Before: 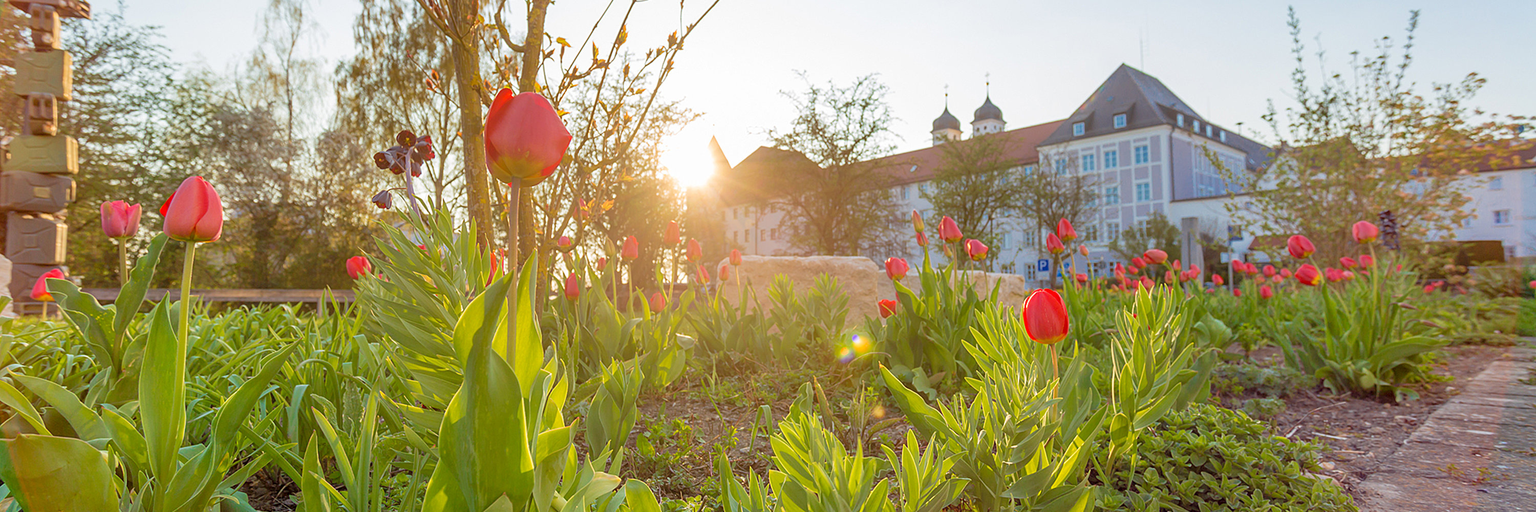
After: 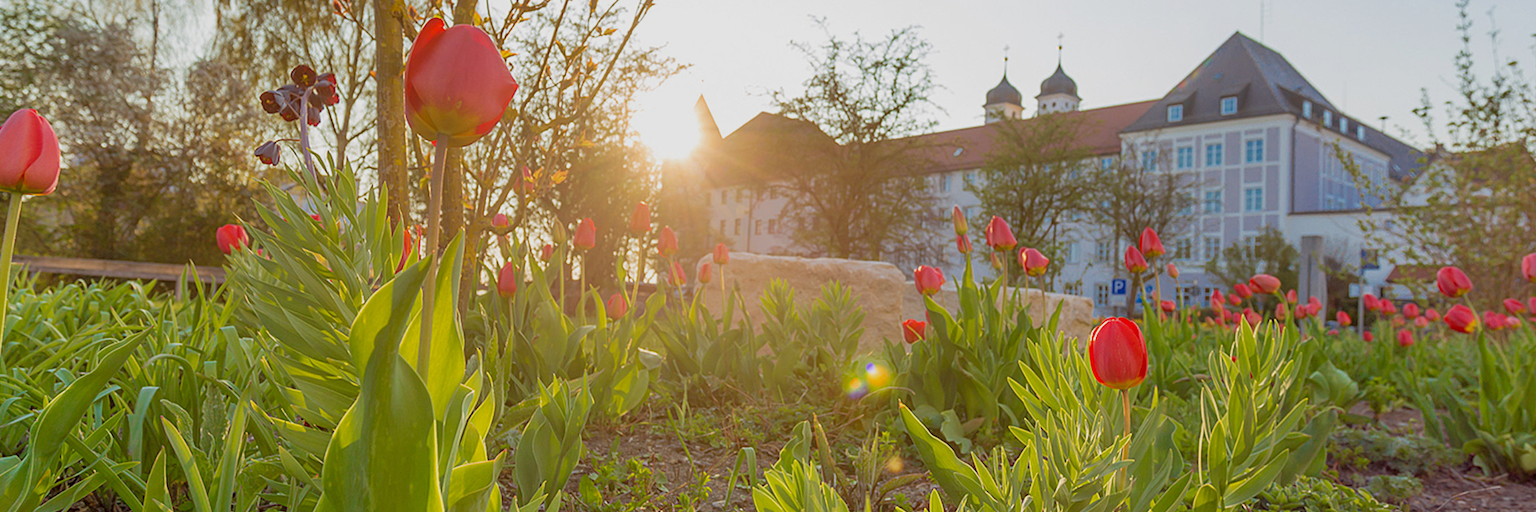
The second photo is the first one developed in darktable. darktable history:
exposure: exposure -0.36 EV, compensate highlight preservation false
crop and rotate: angle -3.27°, left 5.211%, top 5.211%, right 4.607%, bottom 4.607%
